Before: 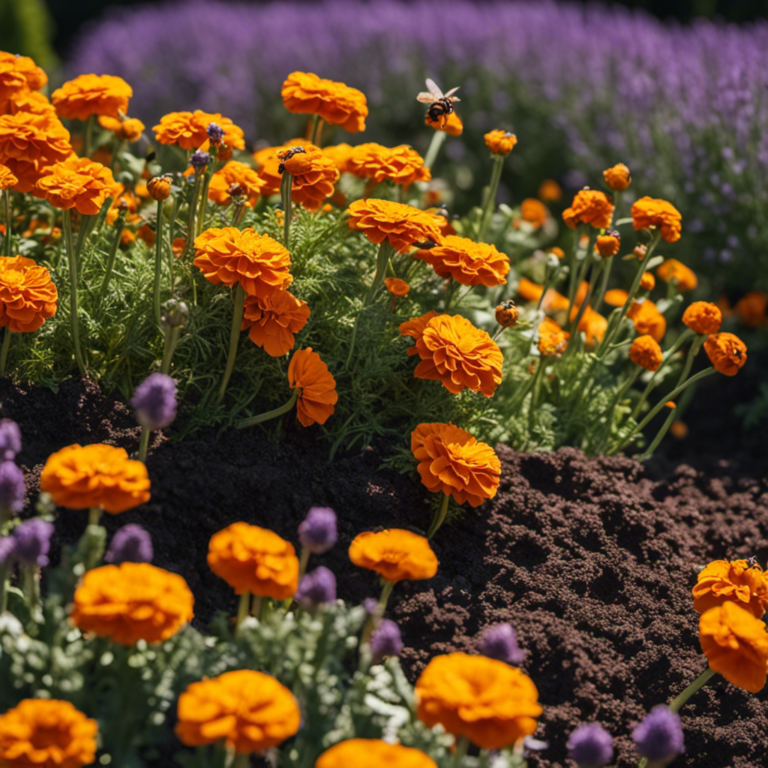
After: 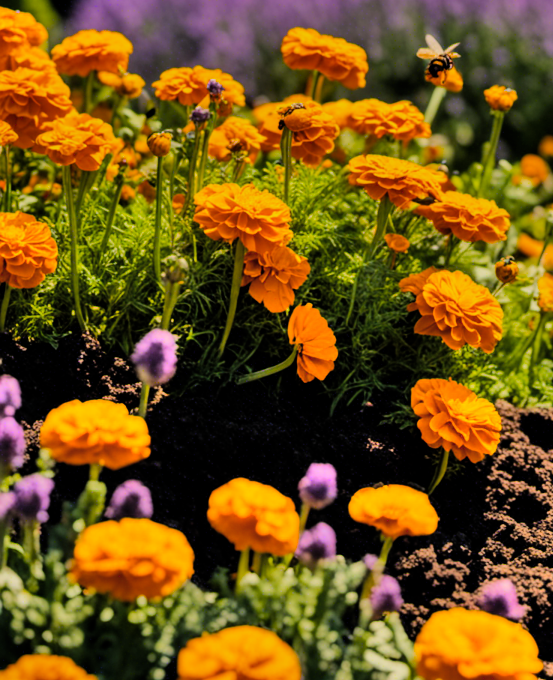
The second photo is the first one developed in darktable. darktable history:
color correction: highlights a* -5.69, highlights b* 11.16
crop: top 5.746%, right 27.88%, bottom 5.617%
filmic rgb: black relative exposure -7.57 EV, white relative exposure 4.66 EV, target black luminance 0%, hardness 3.49, latitude 50.29%, contrast 1.034, highlights saturation mix 9.95%, shadows ↔ highlights balance -0.187%, iterations of high-quality reconstruction 0
color balance rgb: power › luminance 1.721%, highlights gain › chroma 2.897%, highlights gain › hue 61.38°, linear chroma grading › global chroma 13.755%, perceptual saturation grading › global saturation 25.605%, global vibrance 20%
shadows and highlights: shadows 74.29, highlights -60.76, soften with gaussian
